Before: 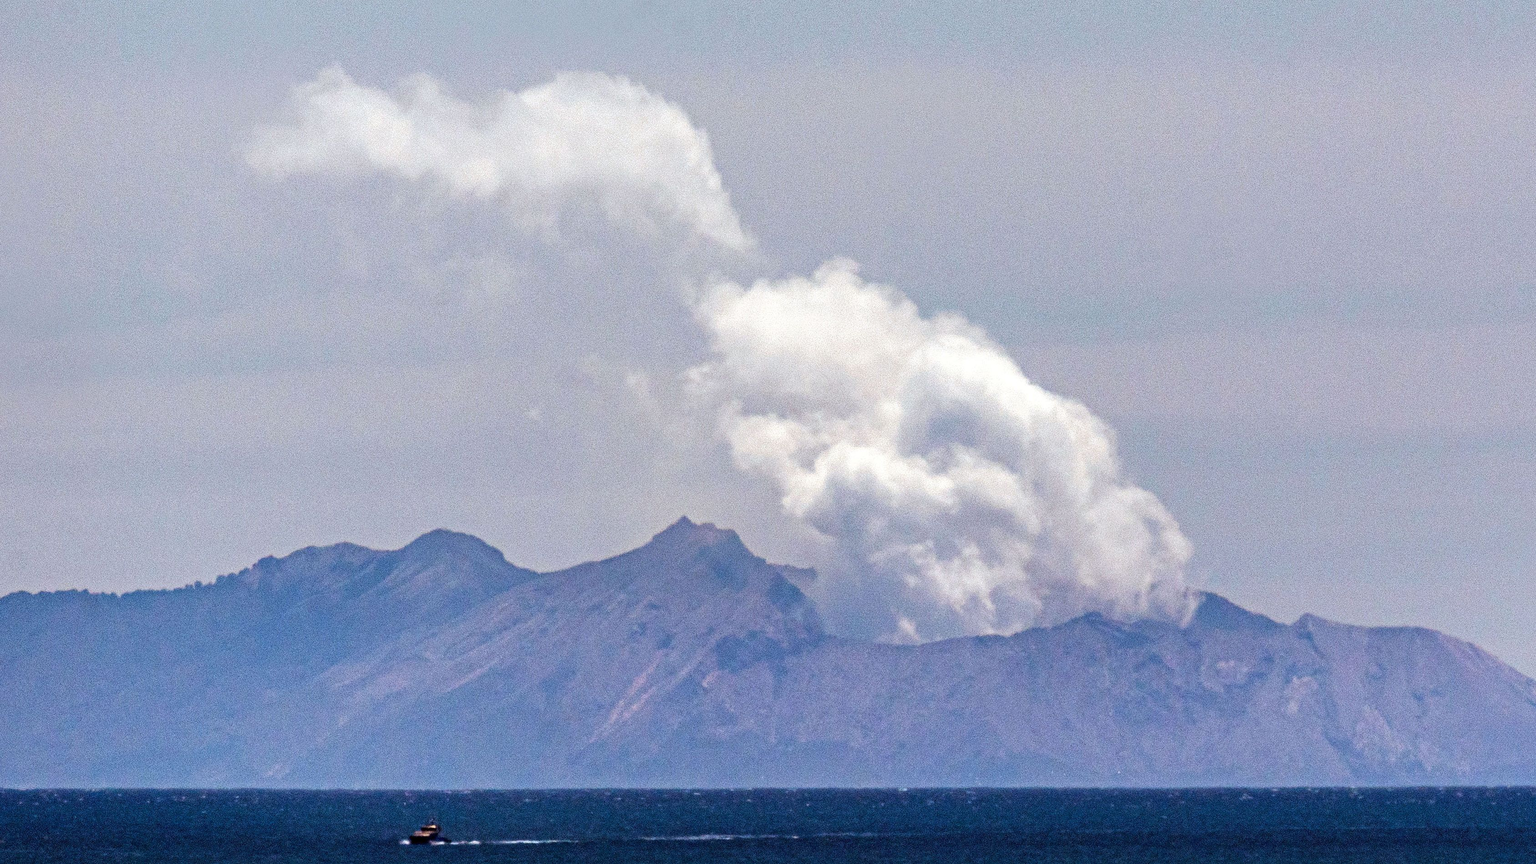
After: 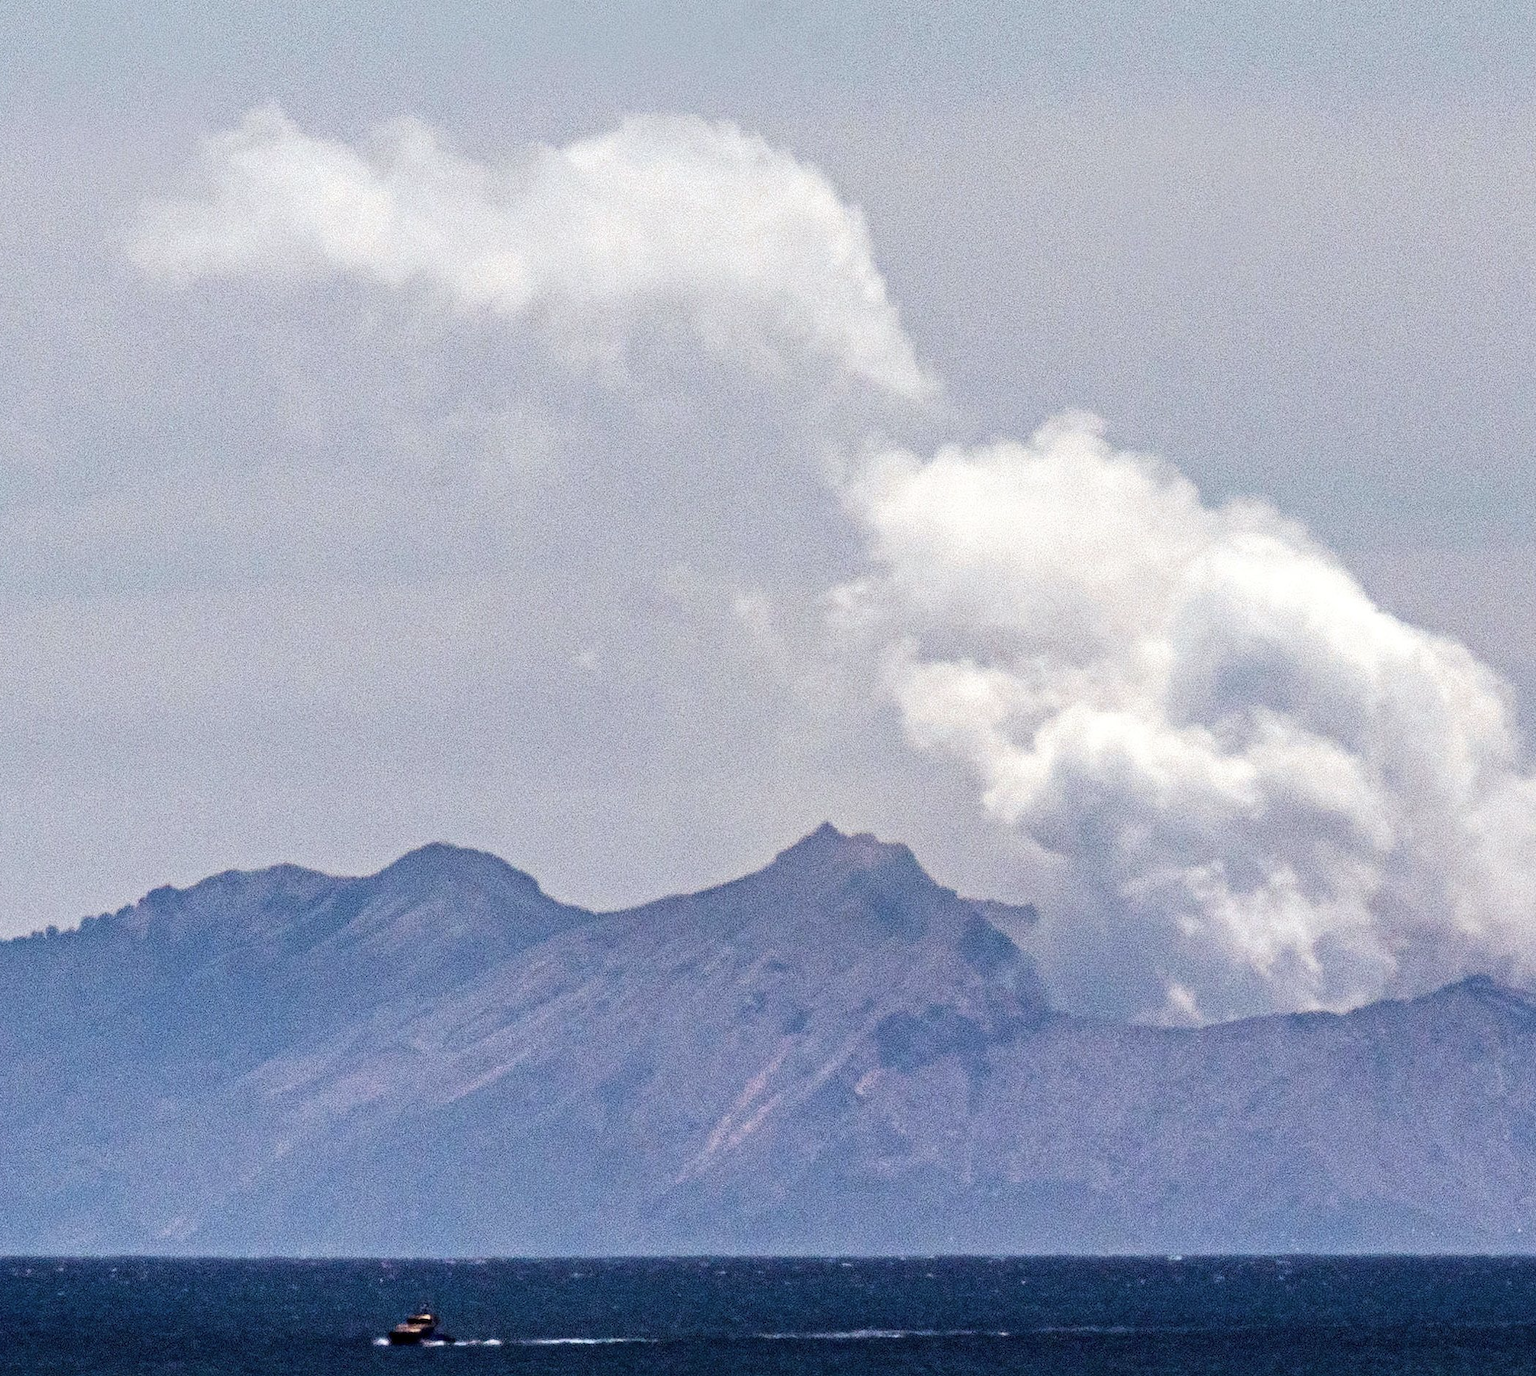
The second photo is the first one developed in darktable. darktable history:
contrast brightness saturation: contrast 0.111, saturation -0.156
crop: left 10.796%, right 26.436%
exposure: compensate highlight preservation false
